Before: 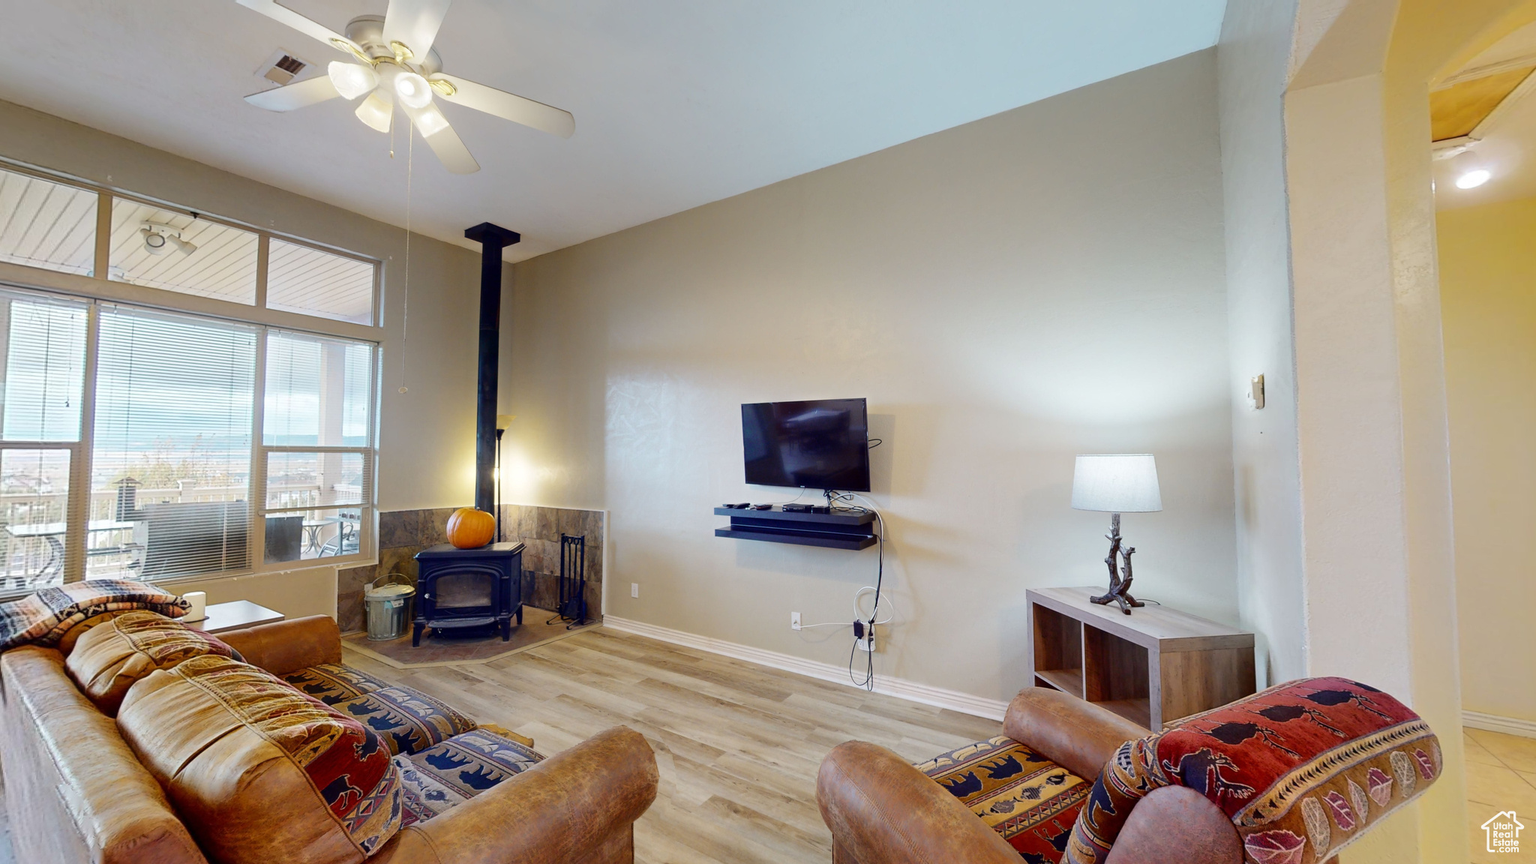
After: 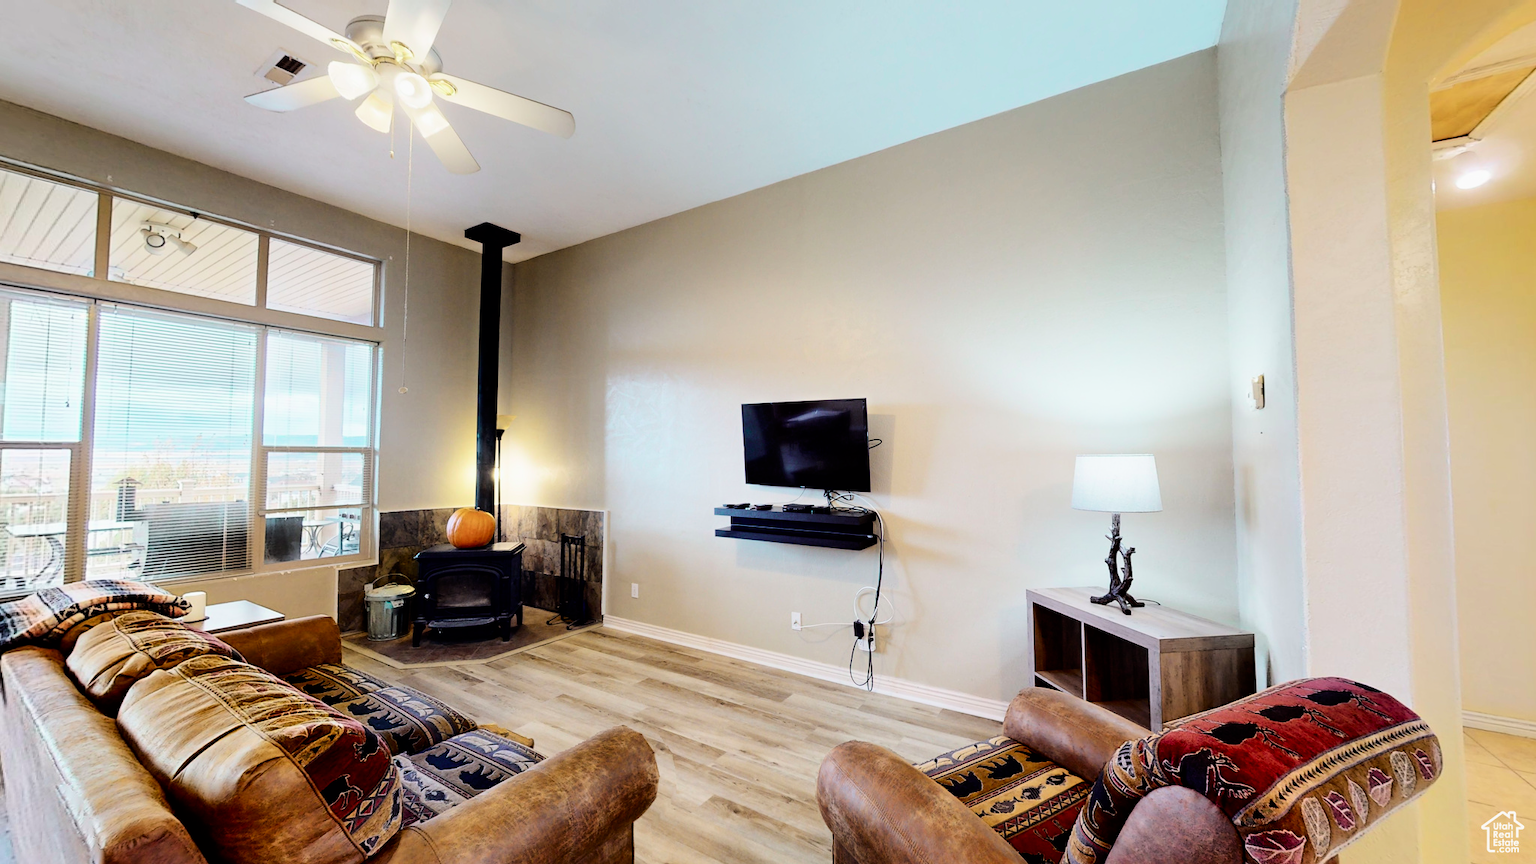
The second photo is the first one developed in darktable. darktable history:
filmic rgb: black relative exposure -5.42 EV, white relative exposure 2.85 EV, dynamic range scaling -37.73%, hardness 4, contrast 1.605, highlights saturation mix -0.93%
tone curve: curves: ch0 [(0, 0) (0.183, 0.152) (0.571, 0.594) (1, 1)]; ch1 [(0, 0) (0.394, 0.307) (0.5, 0.5) (0.586, 0.597) (0.625, 0.647) (1, 1)]; ch2 [(0, 0) (0.5, 0.5) (0.604, 0.616) (1, 1)], color space Lab, independent channels, preserve colors none
